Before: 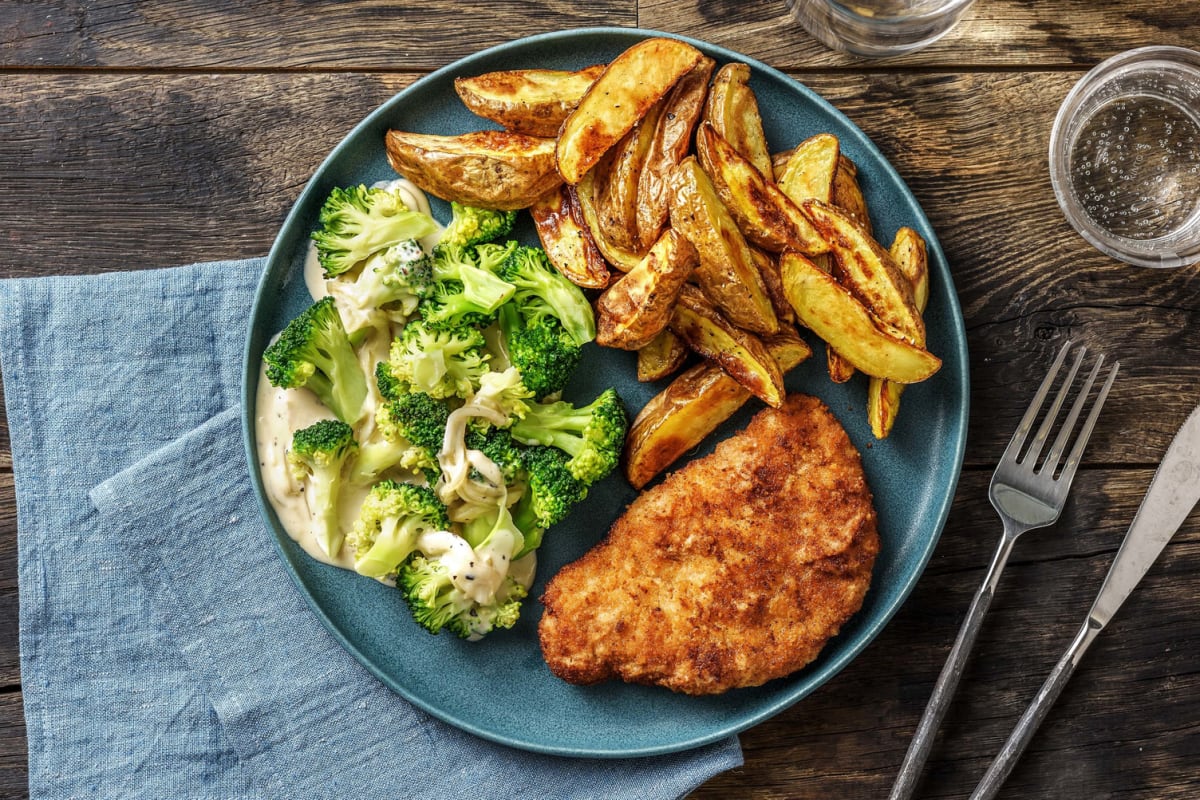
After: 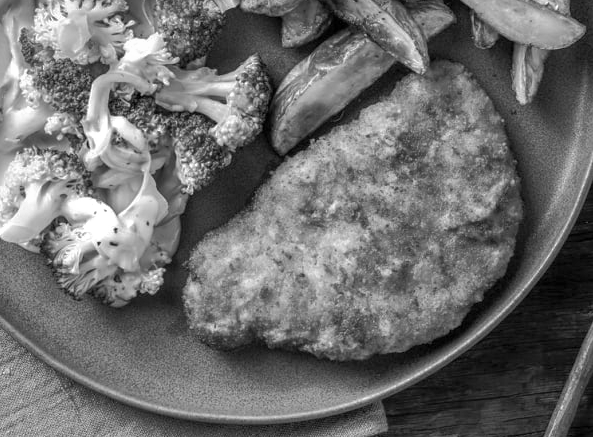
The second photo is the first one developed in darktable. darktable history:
exposure: exposure 0.161 EV, compensate highlight preservation false
crop: left 29.672%, top 41.786%, right 20.851%, bottom 3.487%
shadows and highlights: on, module defaults
monochrome: a 16.01, b -2.65, highlights 0.52
